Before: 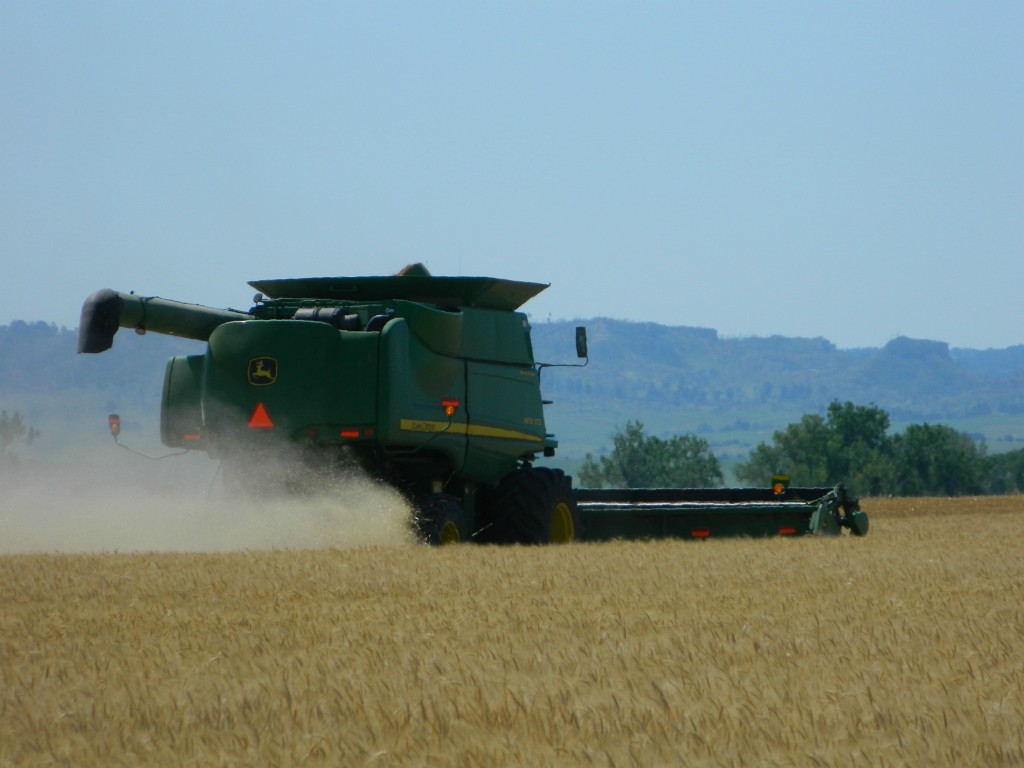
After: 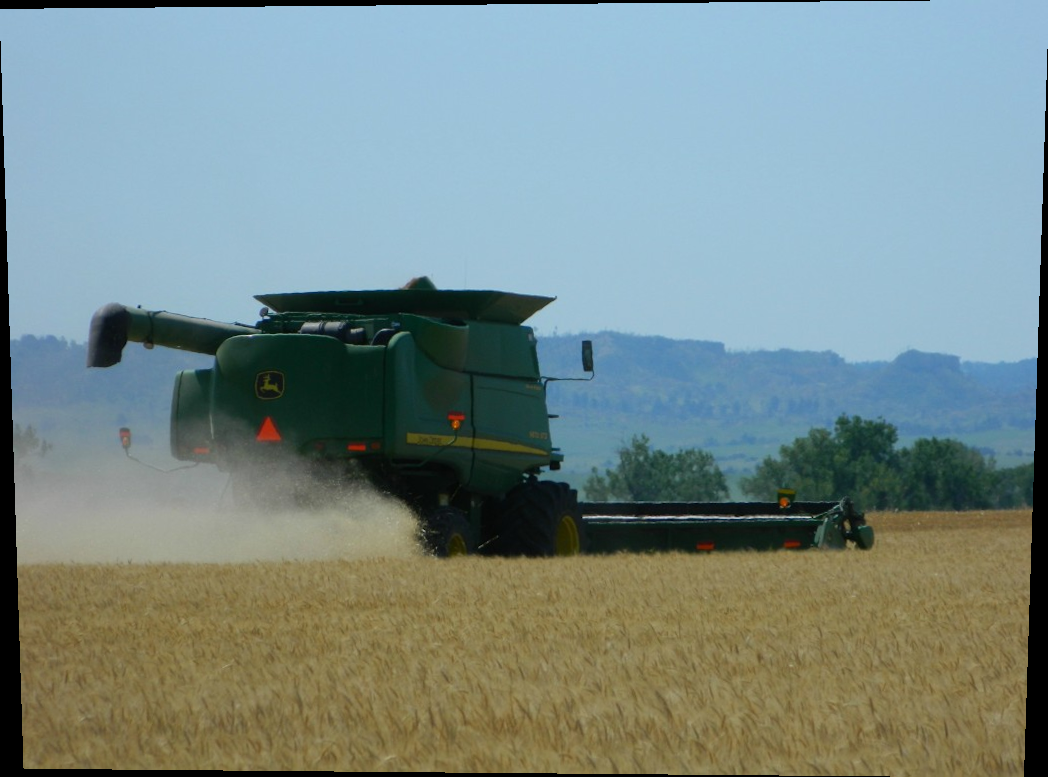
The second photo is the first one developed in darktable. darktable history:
rotate and perspective: lens shift (vertical) 0.048, lens shift (horizontal) -0.024, automatic cropping off
